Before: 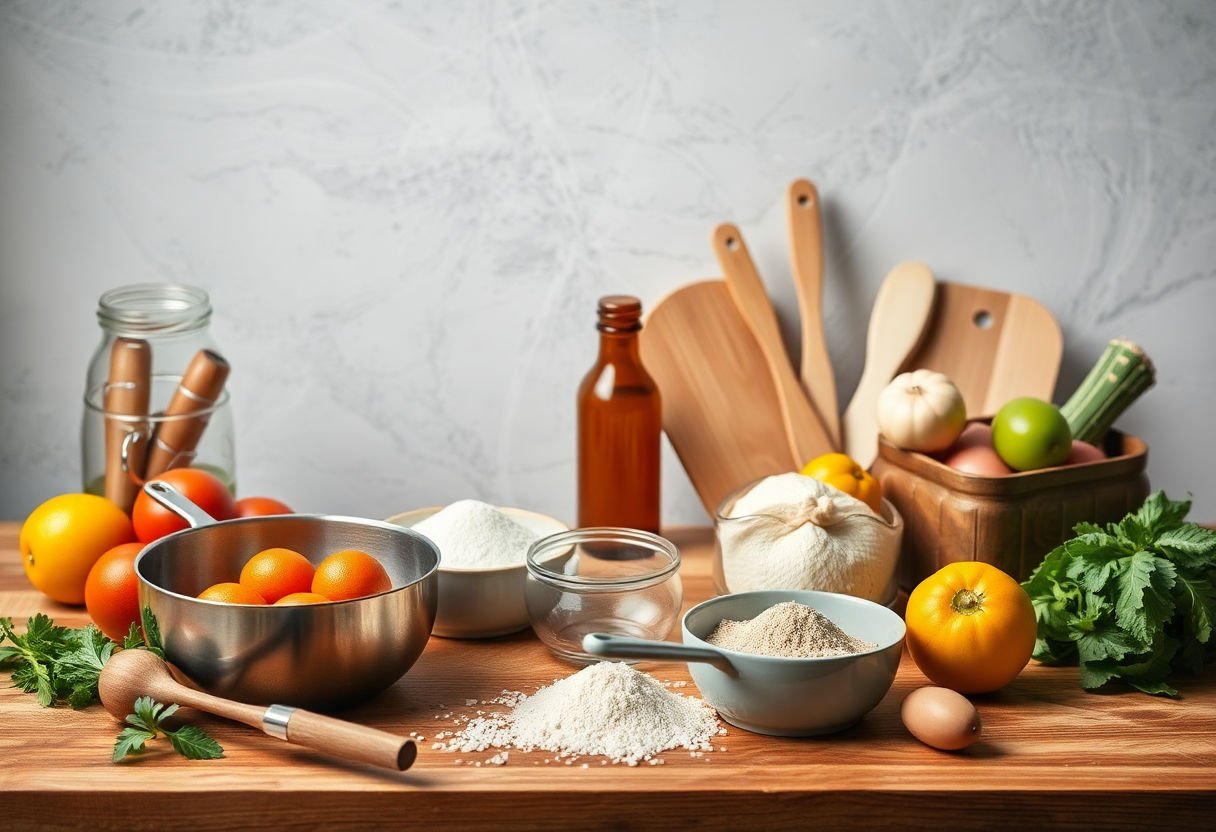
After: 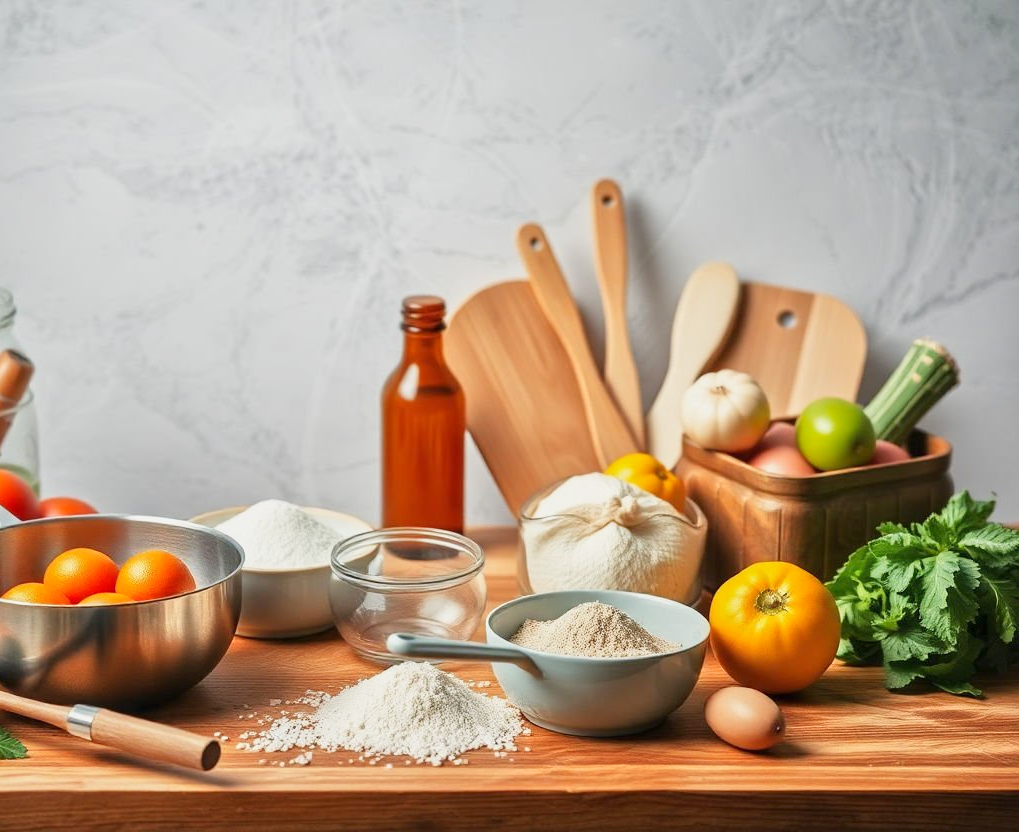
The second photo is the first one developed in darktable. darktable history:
exposure: exposure 0.507 EV, compensate highlight preservation false
crop: left 16.145%
tone equalizer: -8 EV -0.002 EV, -7 EV 0.005 EV, -6 EV -0.008 EV, -5 EV 0.007 EV, -4 EV -0.042 EV, -3 EV -0.233 EV, -2 EV -0.662 EV, -1 EV -0.983 EV, +0 EV -0.969 EV, smoothing diameter 2%, edges refinement/feathering 20, mask exposure compensation -1.57 EV, filter diffusion 5
base curve: curves: ch0 [(0, 0) (0.688, 0.865) (1, 1)], preserve colors none
